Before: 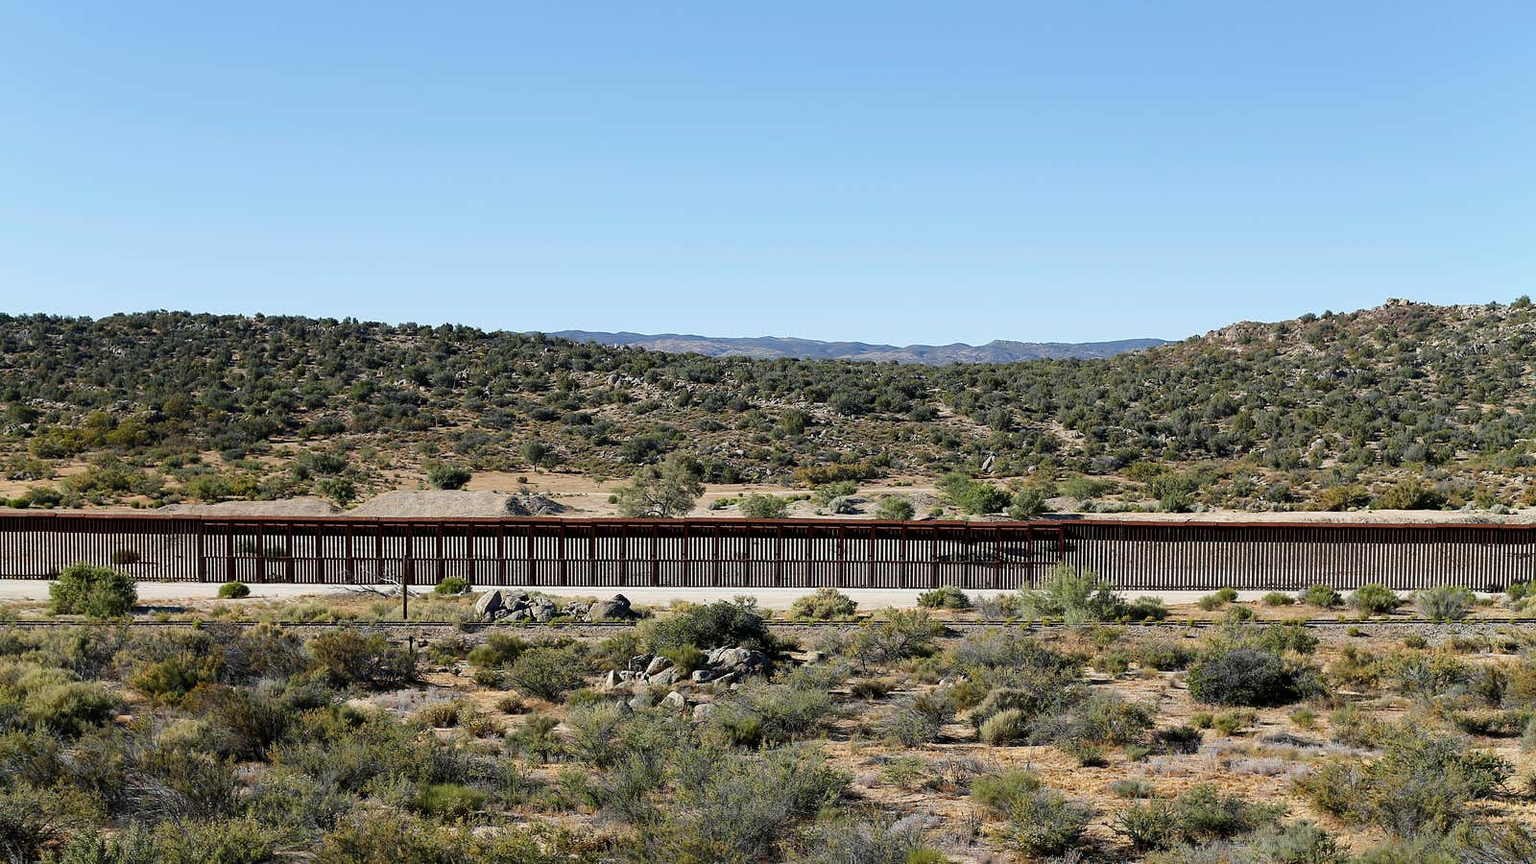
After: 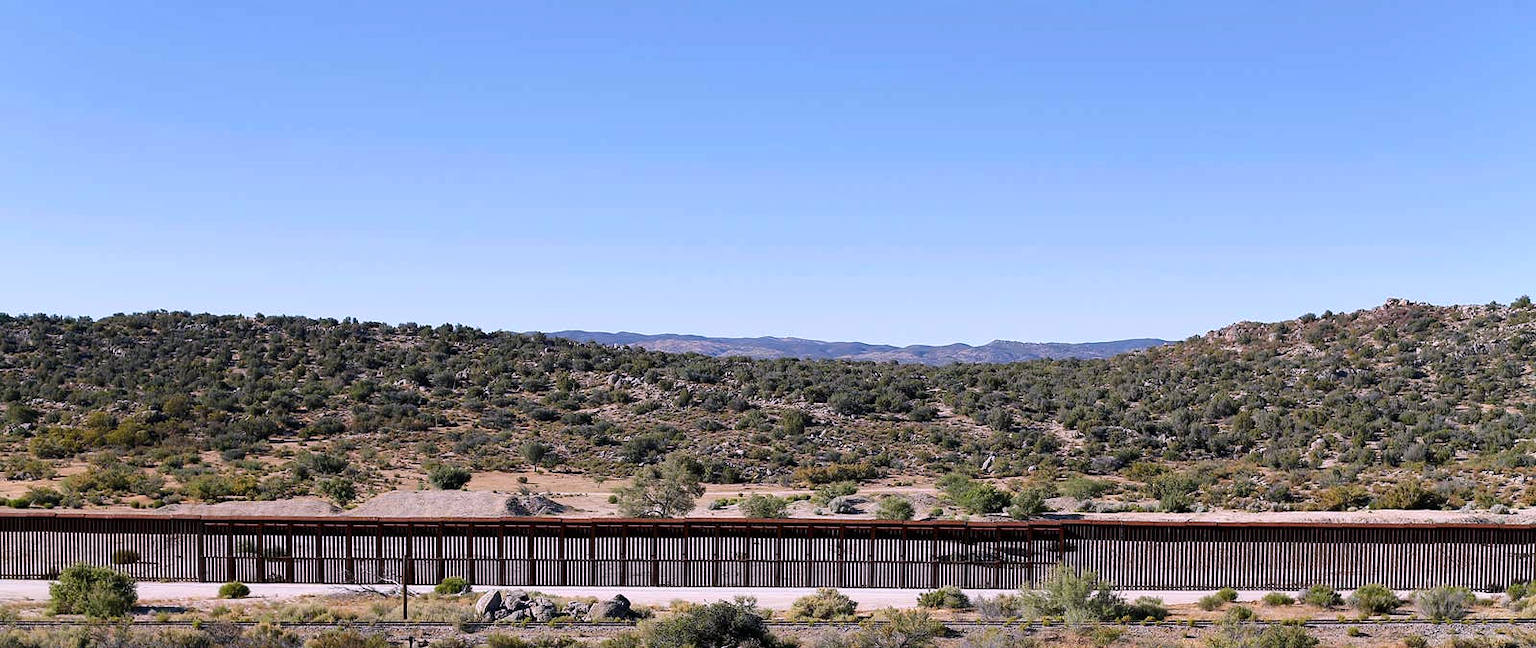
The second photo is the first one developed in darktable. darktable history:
shadows and highlights: shadows 32.83, highlights -47.7, soften with gaussian
crop: bottom 24.967%
white balance: red 1.066, blue 1.119
